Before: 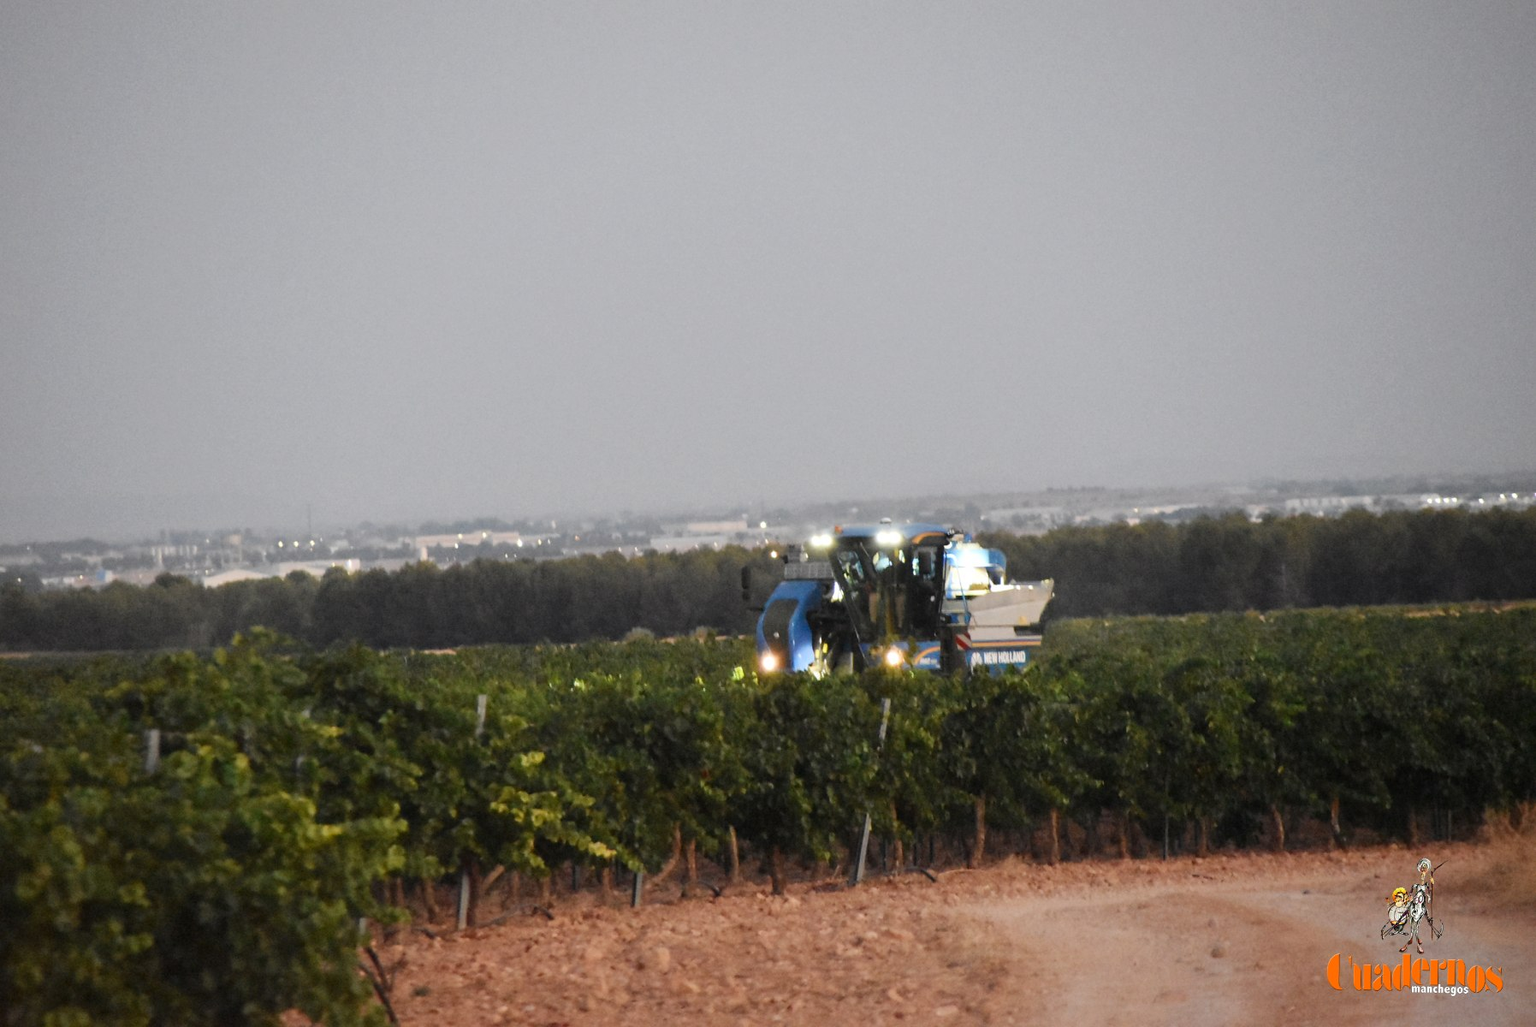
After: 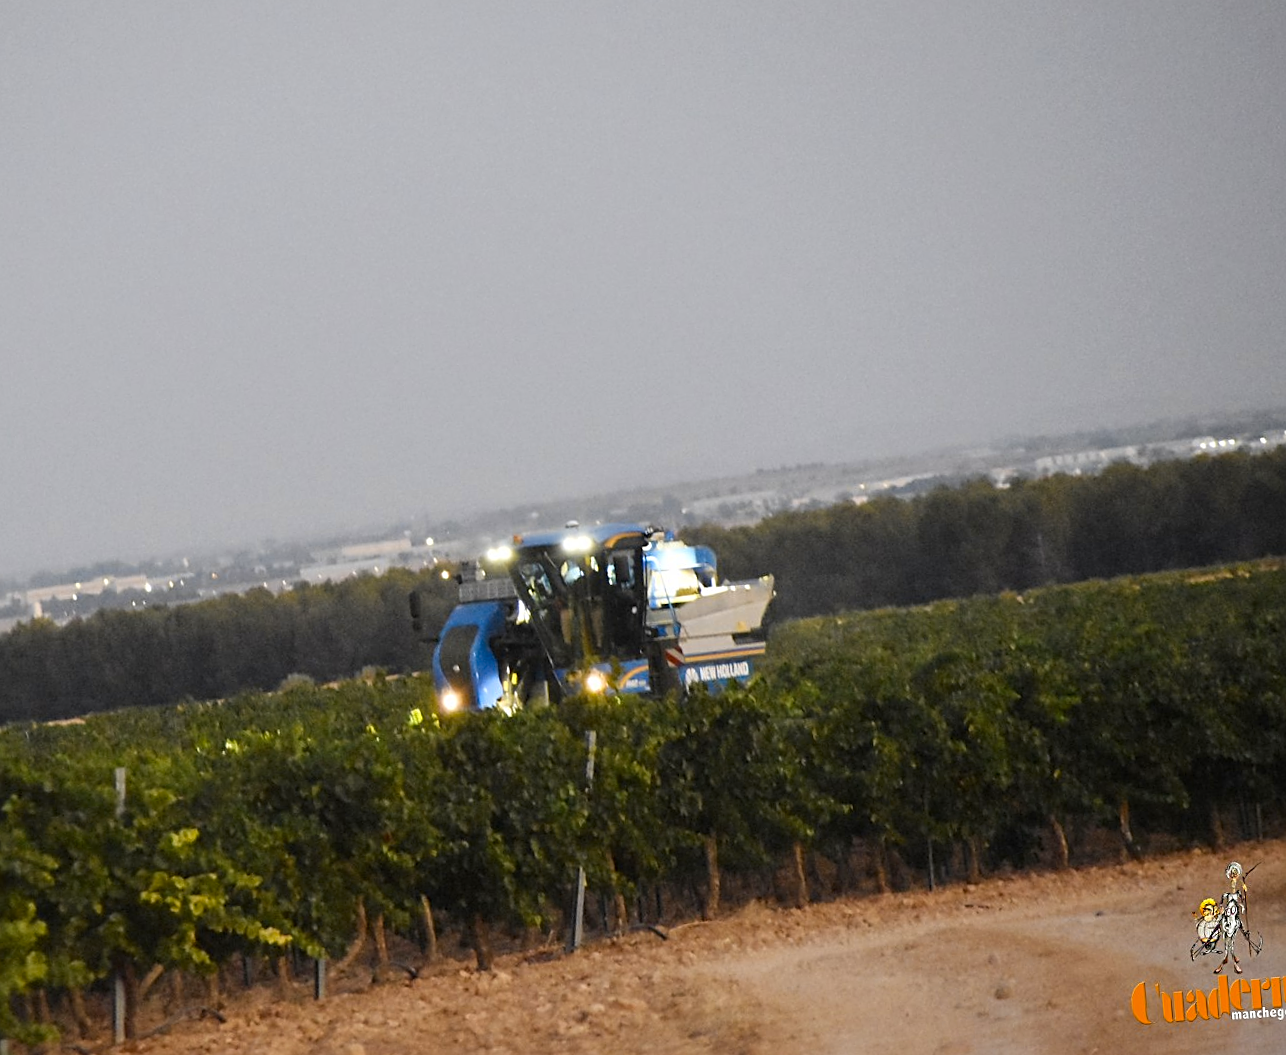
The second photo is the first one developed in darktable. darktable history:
contrast equalizer: y [[0.5 ×6], [0.5 ×6], [0.5, 0.5, 0.501, 0.545, 0.707, 0.863], [0 ×6], [0 ×6]]
color contrast: green-magenta contrast 0.85, blue-yellow contrast 1.25, unbound 0
crop and rotate: left 24.6%
sharpen: on, module defaults
rotate and perspective: rotation -5°, crop left 0.05, crop right 0.952, crop top 0.11, crop bottom 0.89
